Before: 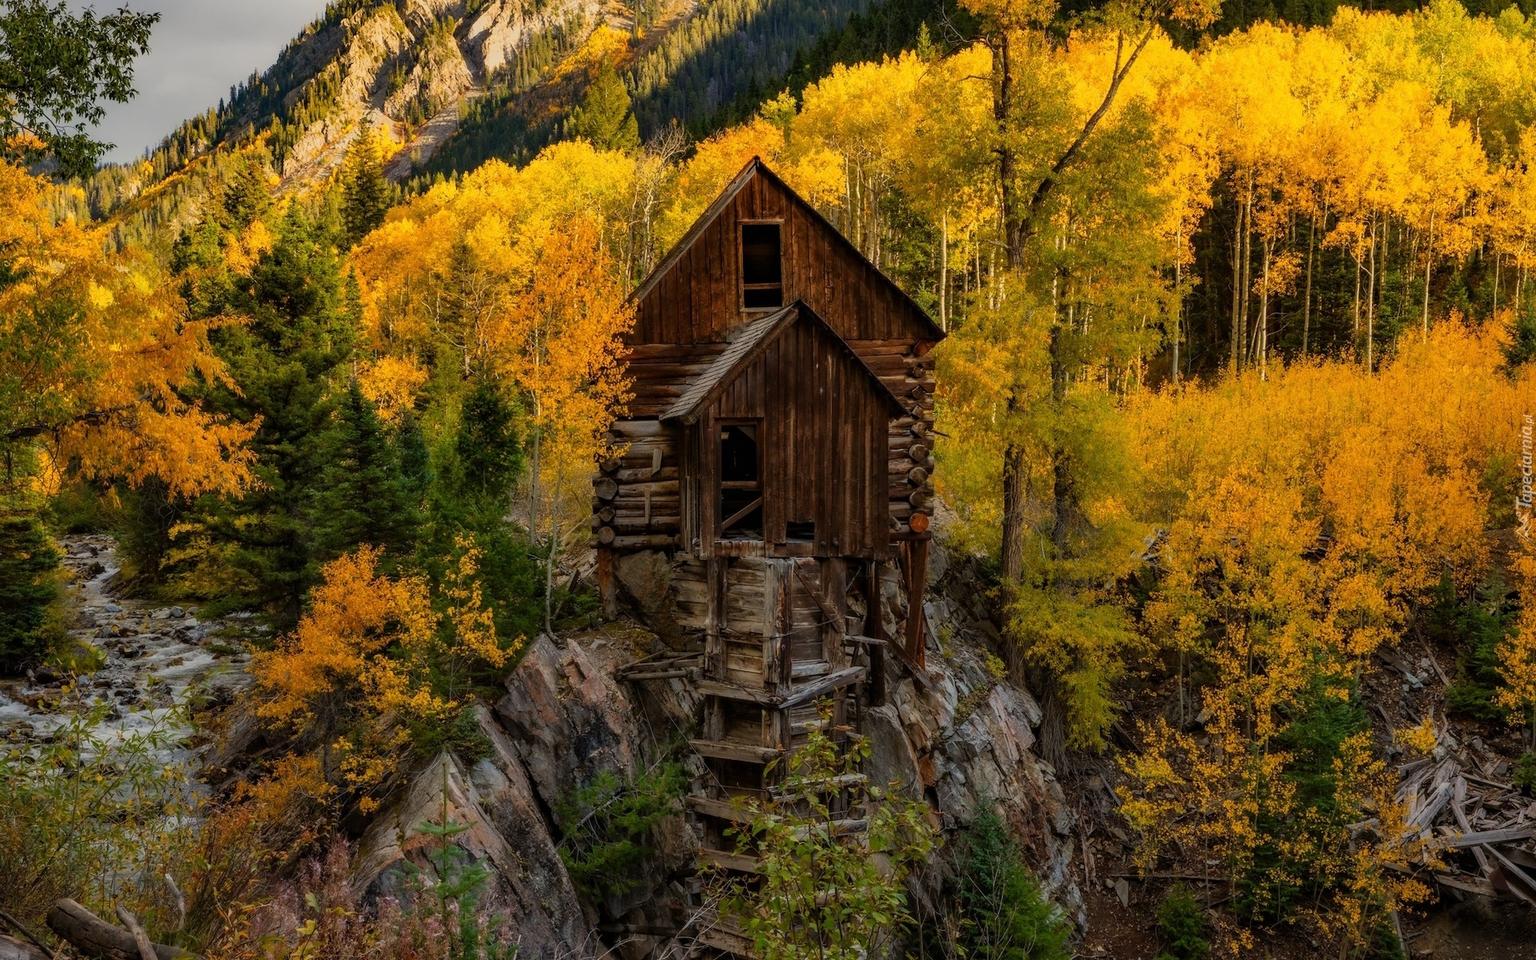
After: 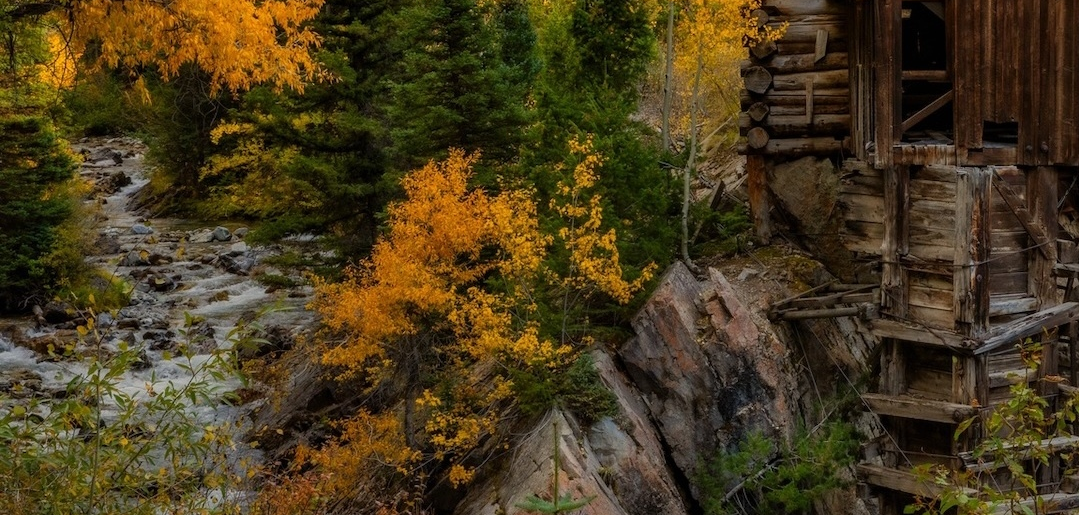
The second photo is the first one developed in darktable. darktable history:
crop: top 44.278%, right 43.761%, bottom 12.758%
